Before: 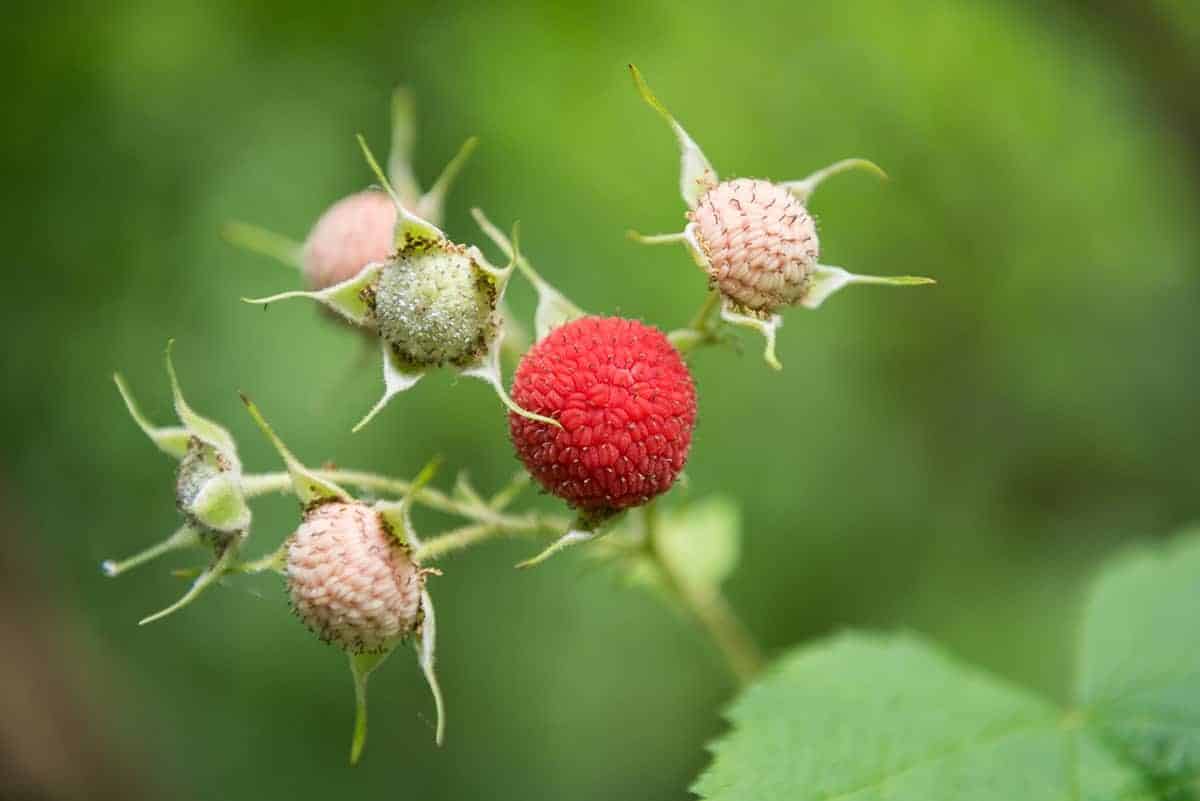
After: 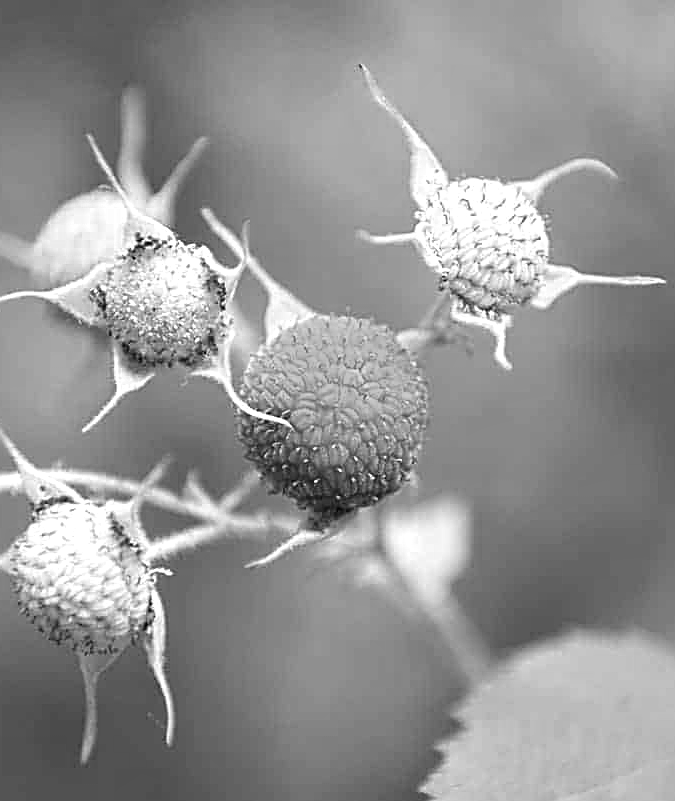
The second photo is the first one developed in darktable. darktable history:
sharpen: radius 2.543, amount 0.636
color zones: curves: ch0 [(0.018, 0.548) (0.197, 0.654) (0.425, 0.447) (0.605, 0.658) (0.732, 0.579)]; ch1 [(0.105, 0.531) (0.224, 0.531) (0.386, 0.39) (0.618, 0.456) (0.732, 0.456) (0.956, 0.421)]; ch2 [(0.039, 0.583) (0.215, 0.465) (0.399, 0.544) (0.465, 0.548) (0.614, 0.447) (0.724, 0.43) (0.882, 0.623) (0.956, 0.632)]
exposure: exposure 0.3 EV, compensate highlight preservation false
monochrome: on, module defaults
crop and rotate: left 22.516%, right 21.234%
graduated density: density 0.38 EV, hardness 21%, rotation -6.11°, saturation 32%
